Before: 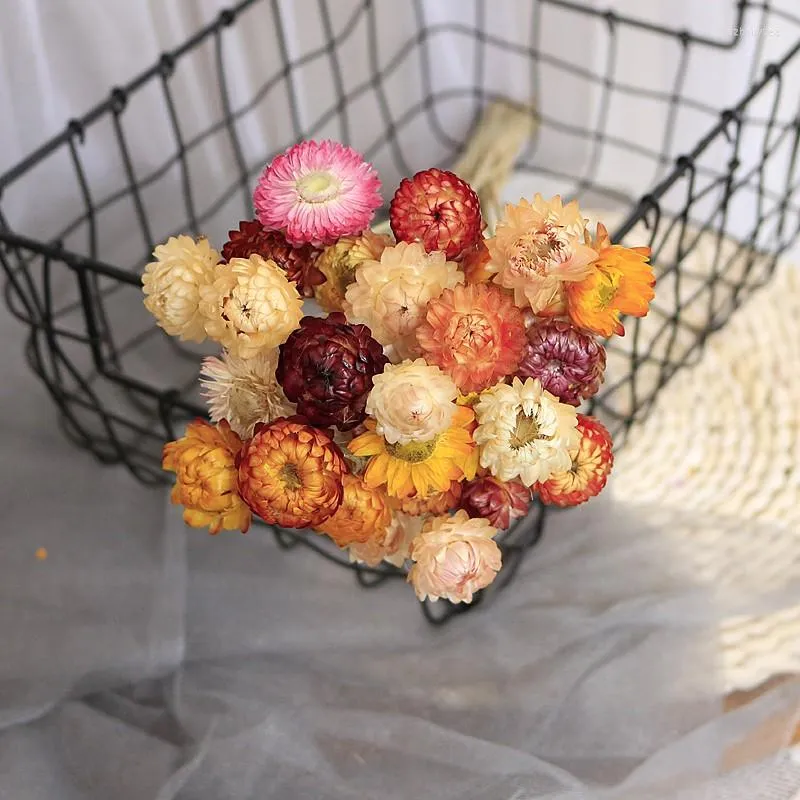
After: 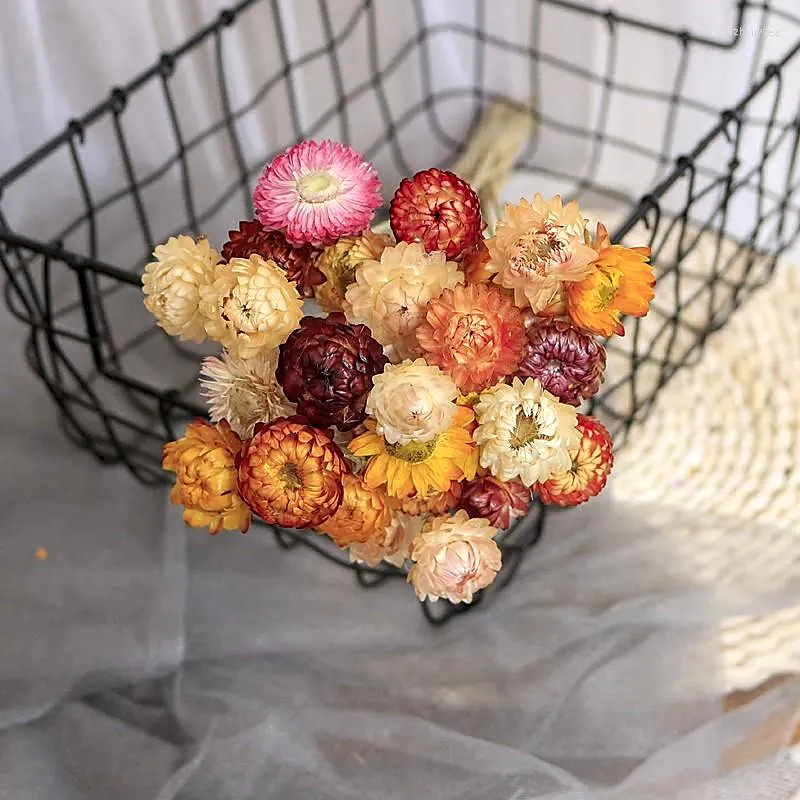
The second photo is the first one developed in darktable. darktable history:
local contrast: on, module defaults
sharpen: radius 1.864, amount 0.398, threshold 1.271
